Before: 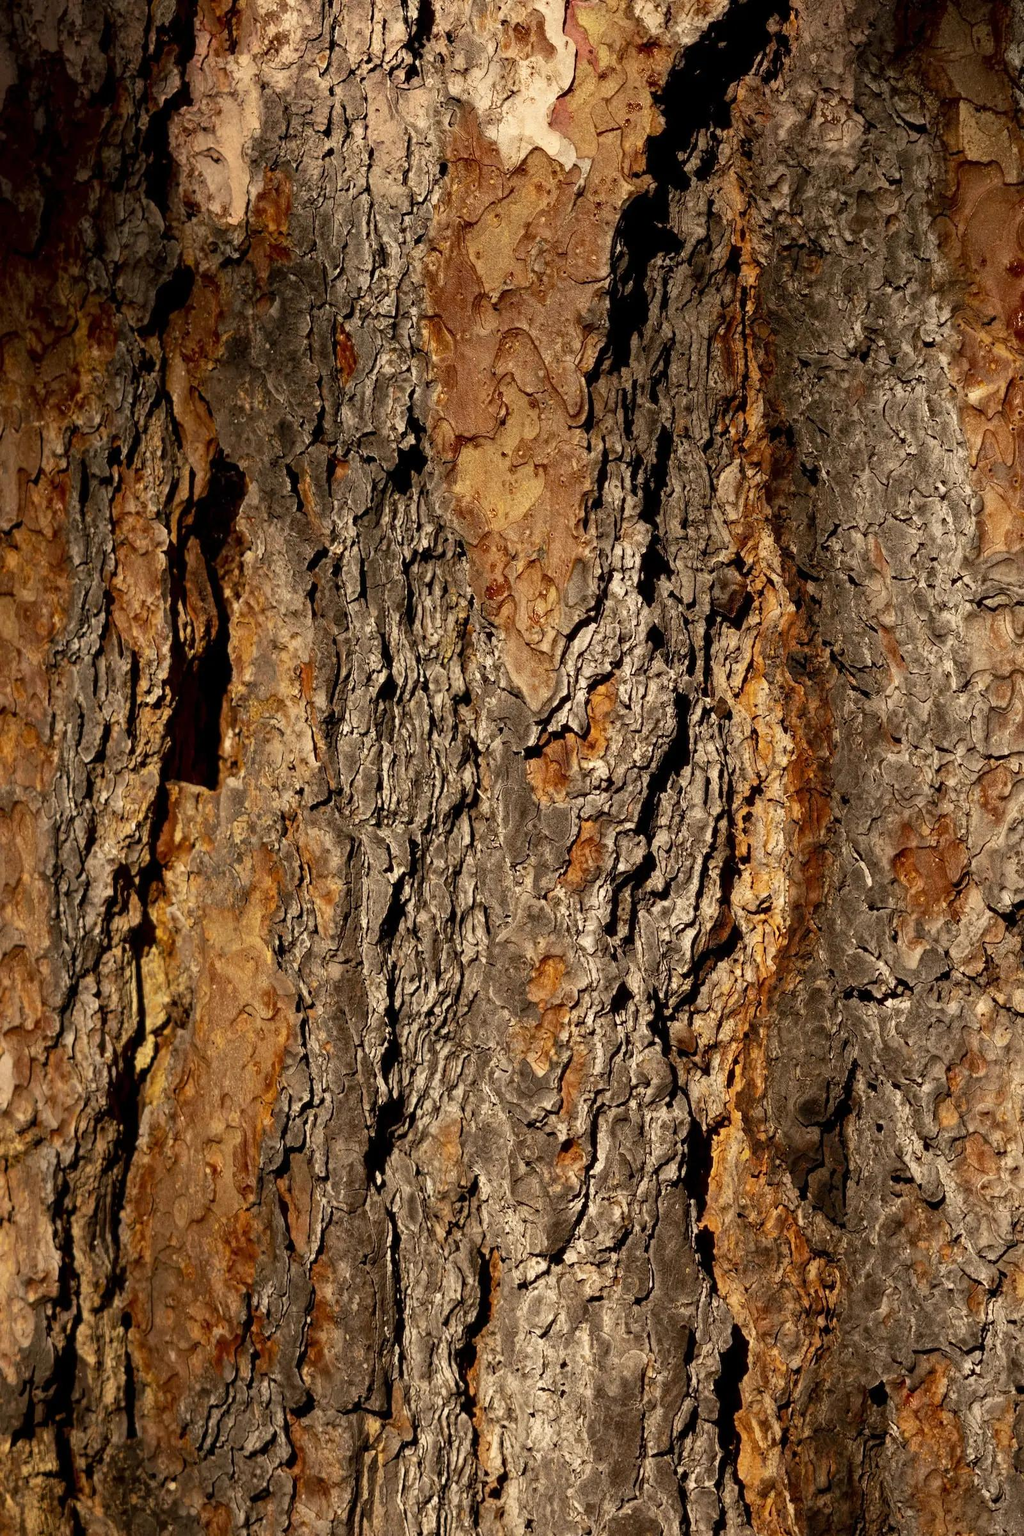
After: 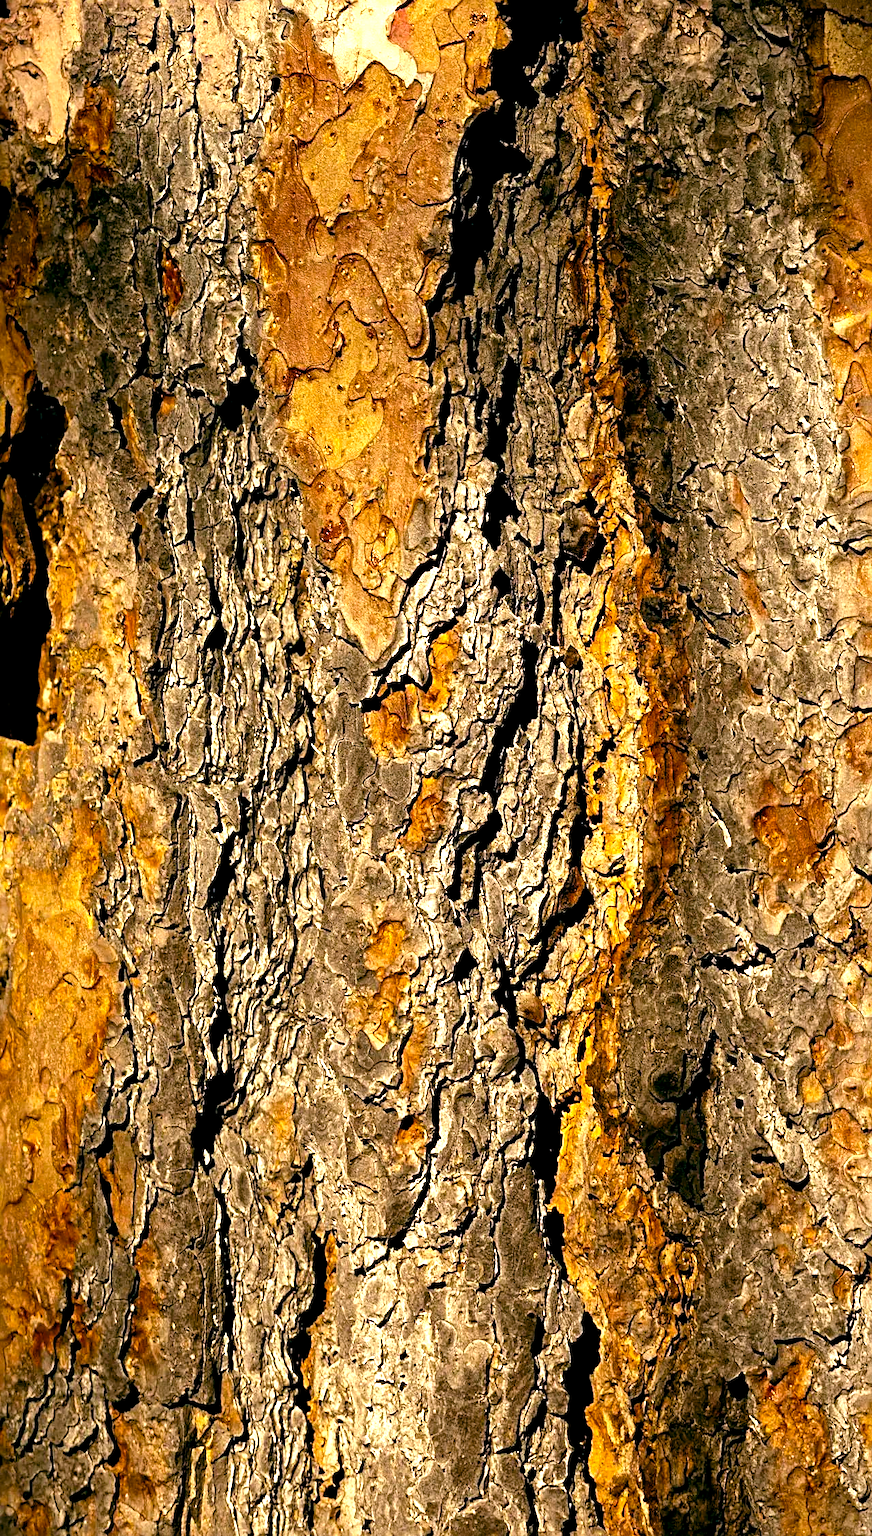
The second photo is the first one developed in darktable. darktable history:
sharpen: radius 3.125
tone equalizer: -8 EV -1.1 EV, -7 EV -1.02 EV, -6 EV -0.854 EV, -5 EV -0.544 EV, -3 EV 0.565 EV, -2 EV 0.857 EV, -1 EV 0.991 EV, +0 EV 1.06 EV
crop and rotate: left 18.039%, top 5.919%, right 1.823%
color balance rgb: global offset › luminance -0.33%, global offset › chroma 0.114%, global offset › hue 166.57°, perceptual saturation grading › global saturation 25.787%, global vibrance 20%
